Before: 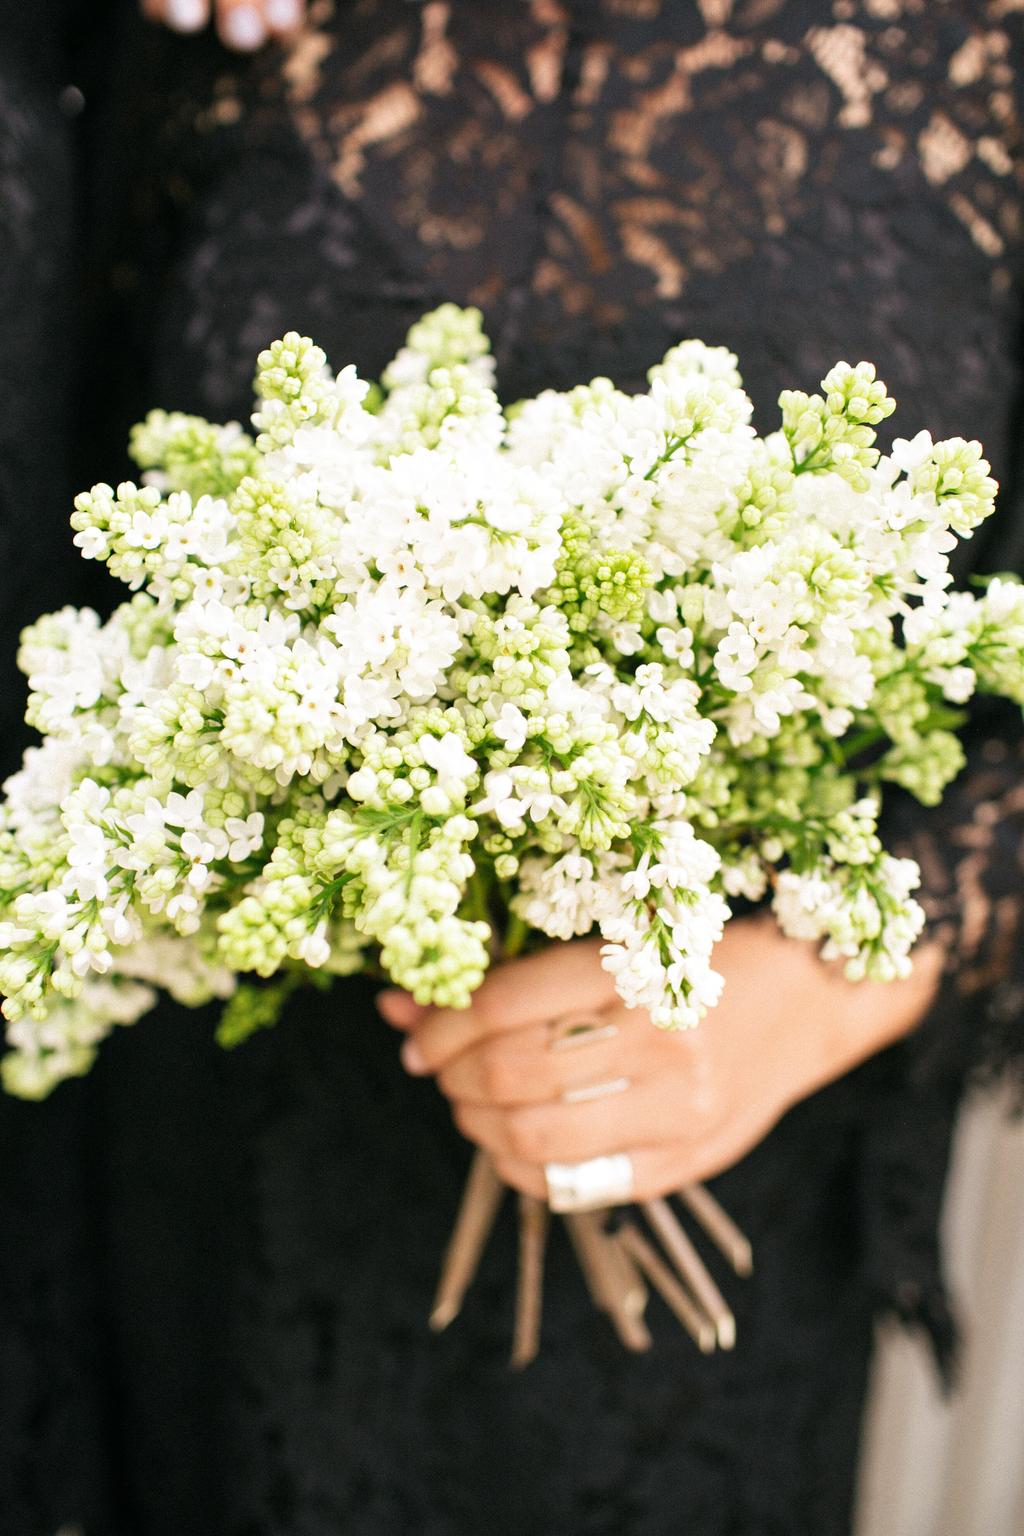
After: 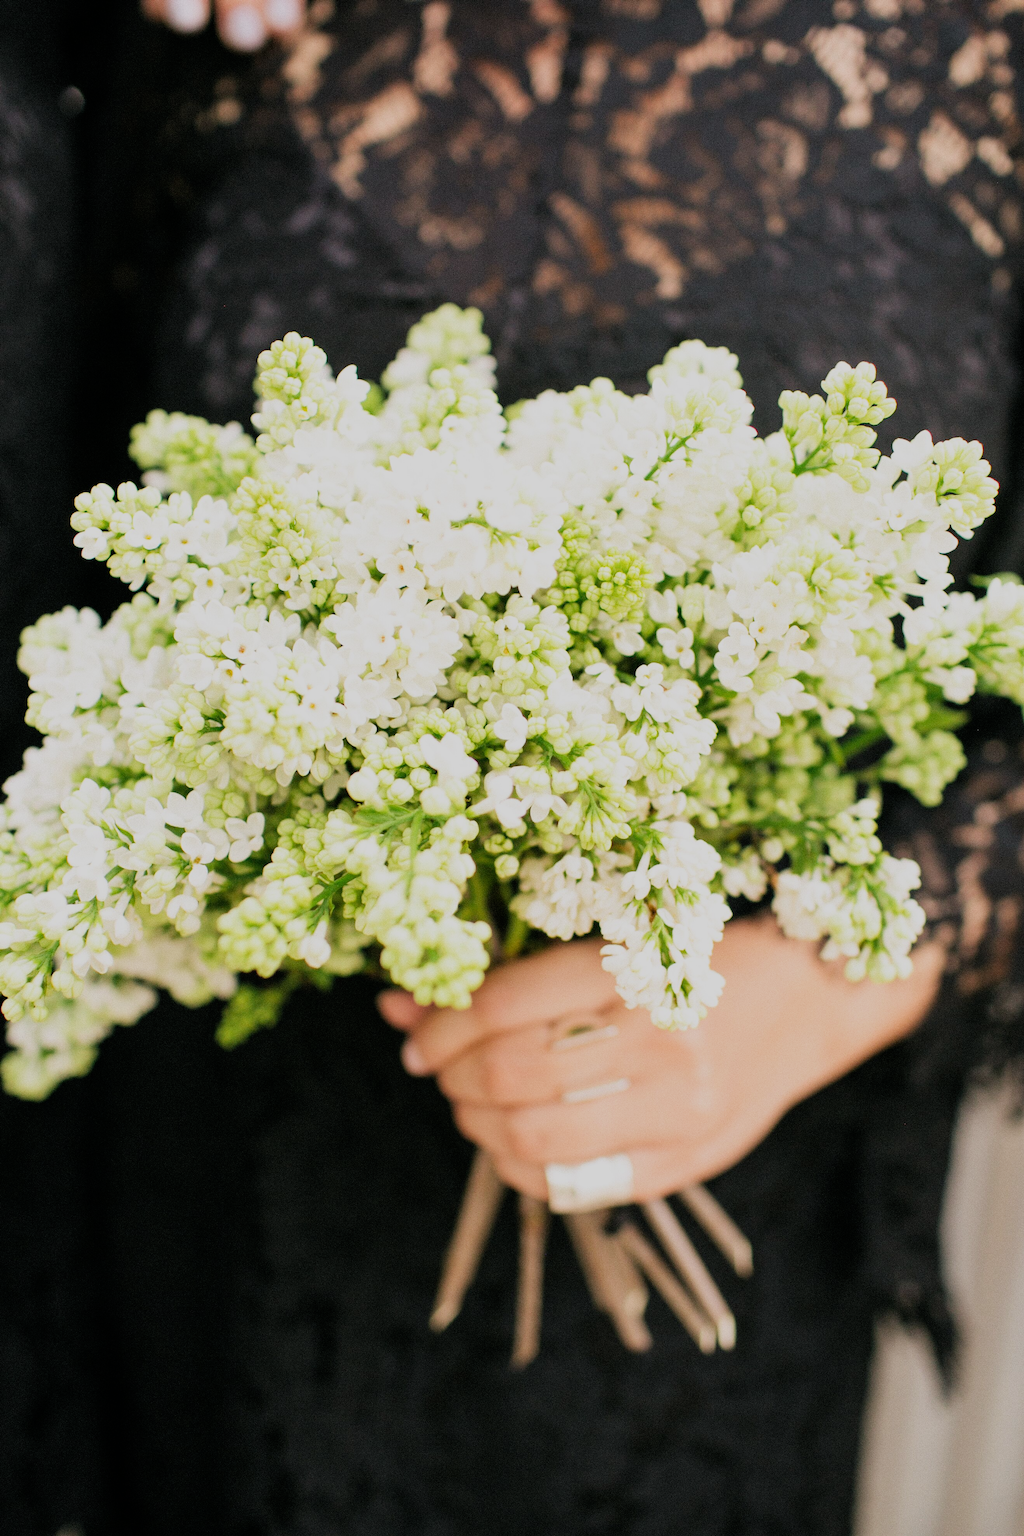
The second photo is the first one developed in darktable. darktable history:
filmic rgb: black relative exposure -16 EV, white relative exposure 6.09 EV, hardness 5.24
